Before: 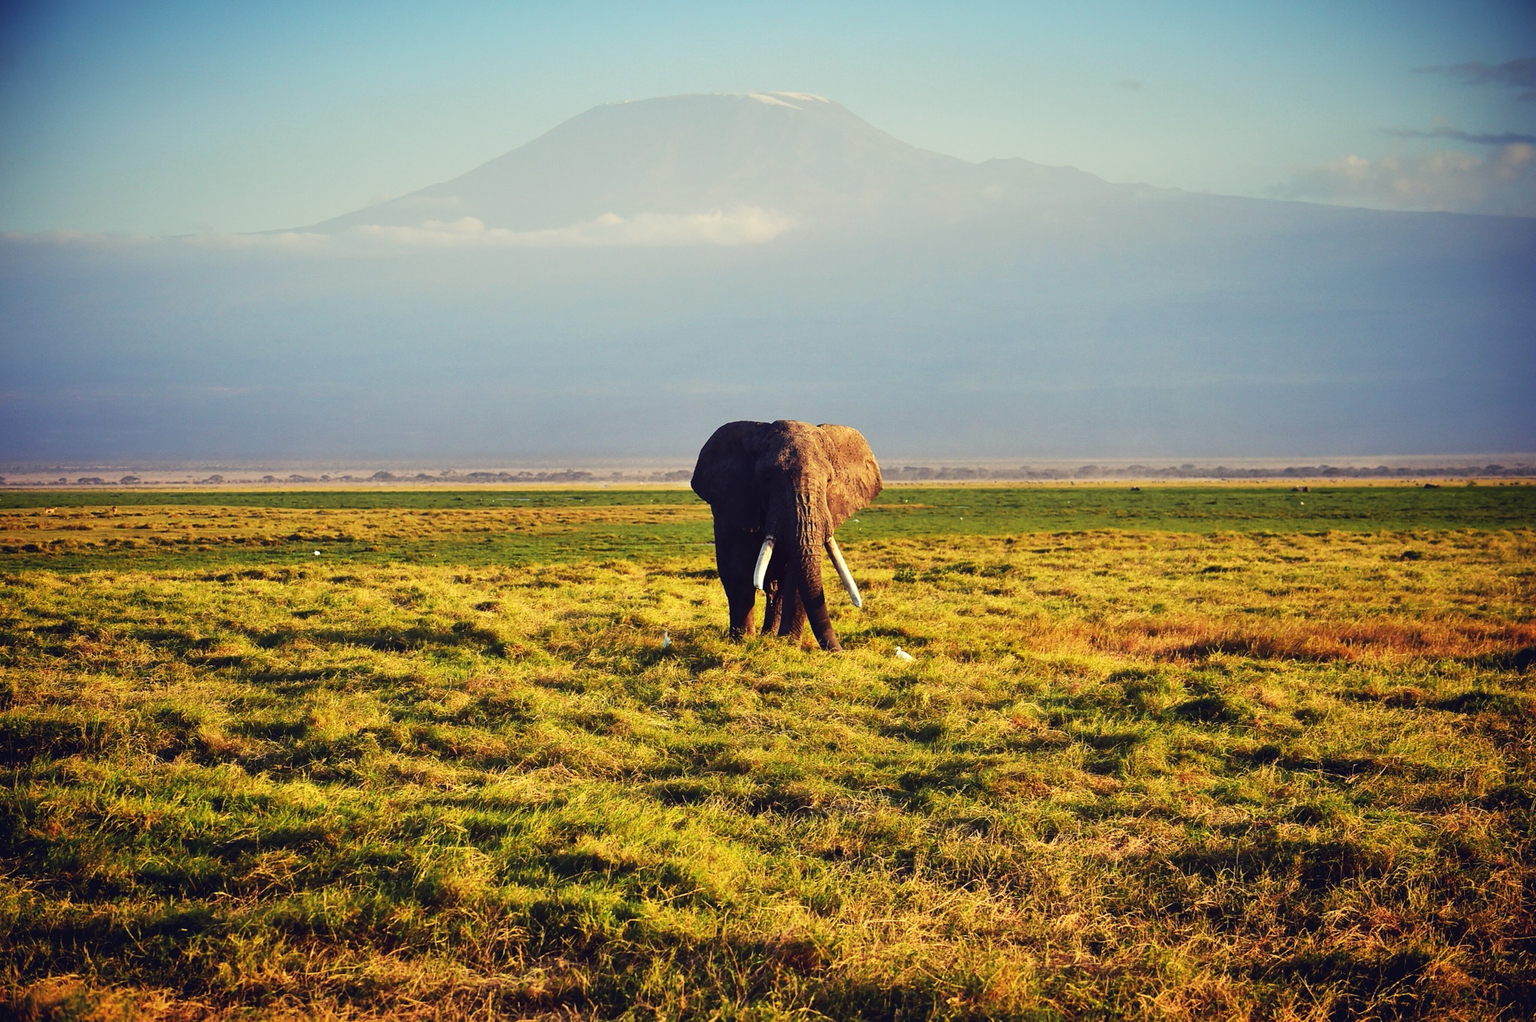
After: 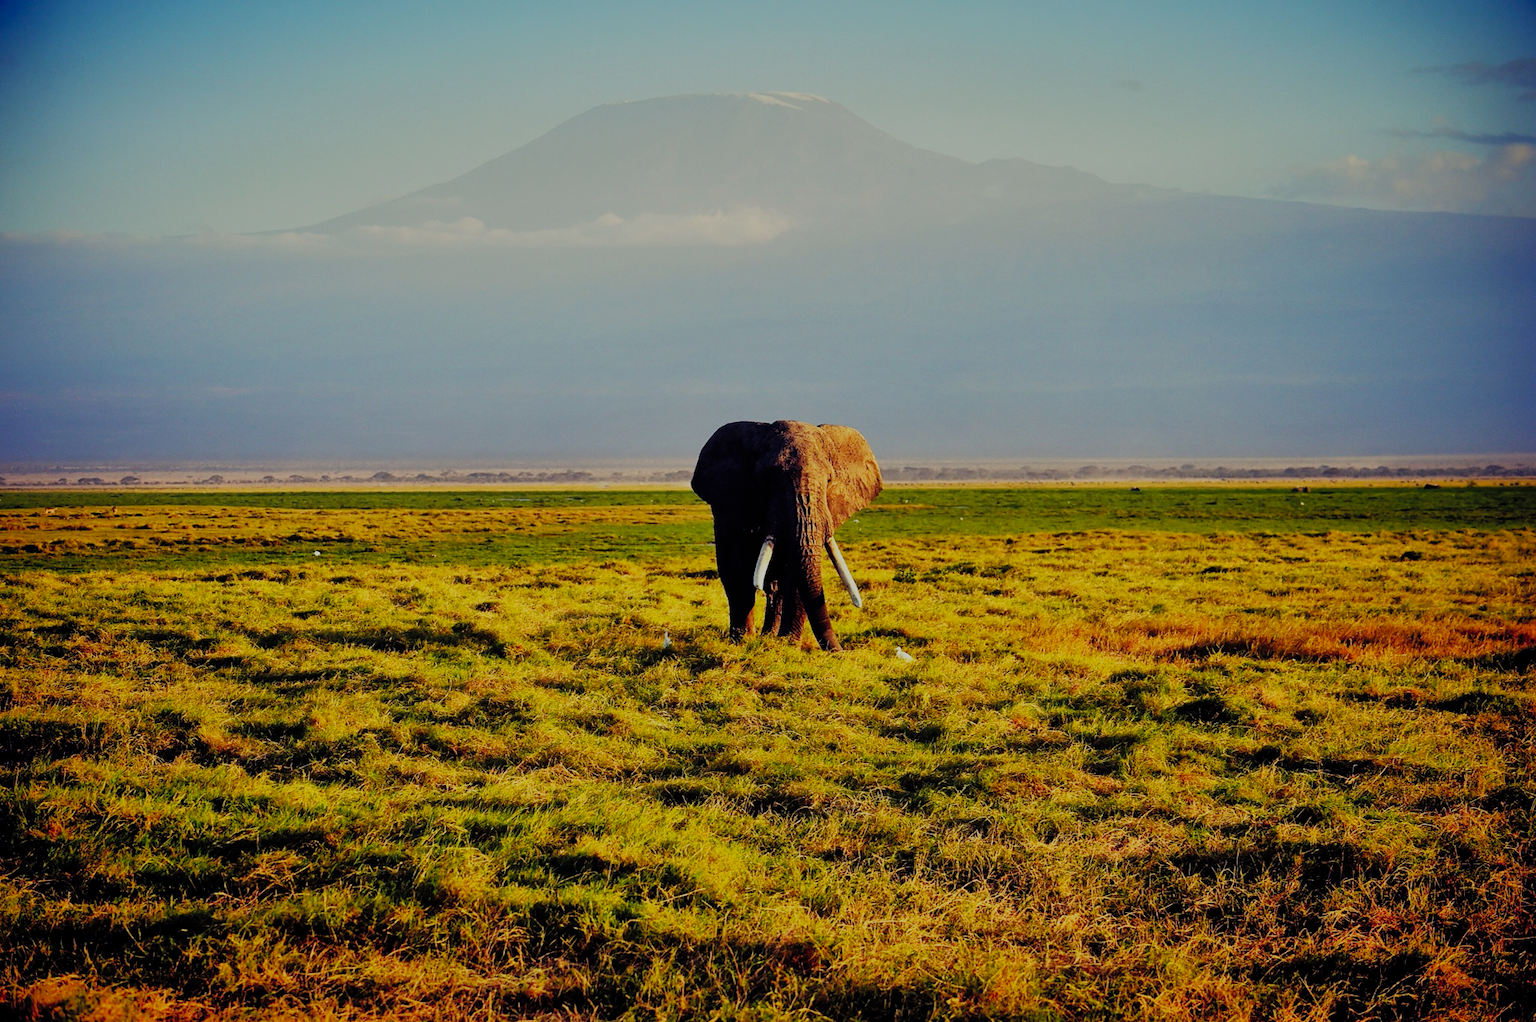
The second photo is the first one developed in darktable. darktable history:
filmic rgb: middle gray luminance 29%, black relative exposure -10.3 EV, white relative exposure 5.5 EV, threshold 6 EV, target black luminance 0%, hardness 3.95, latitude 2.04%, contrast 1.132, highlights saturation mix 5%, shadows ↔ highlights balance 15.11%, add noise in highlights 0, preserve chrominance no, color science v3 (2019), use custom middle-gray values true, iterations of high-quality reconstruction 0, contrast in highlights soft, enable highlight reconstruction true
shadows and highlights: on, module defaults
contrast brightness saturation: contrast 0.03, brightness 0.06, saturation 0.13
